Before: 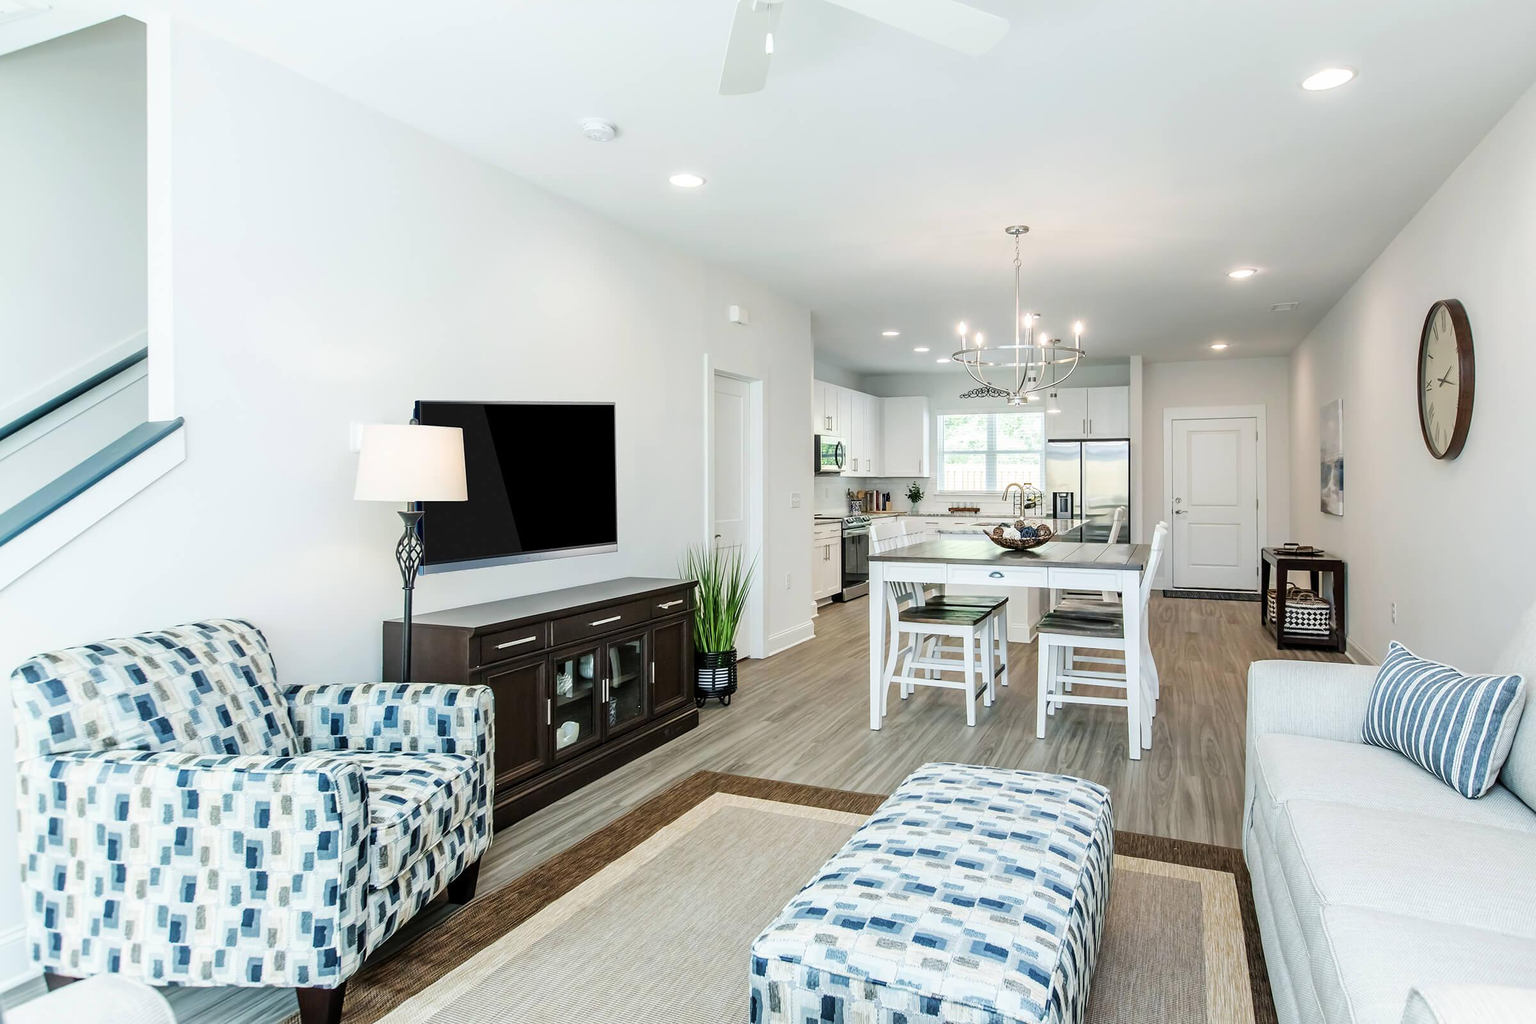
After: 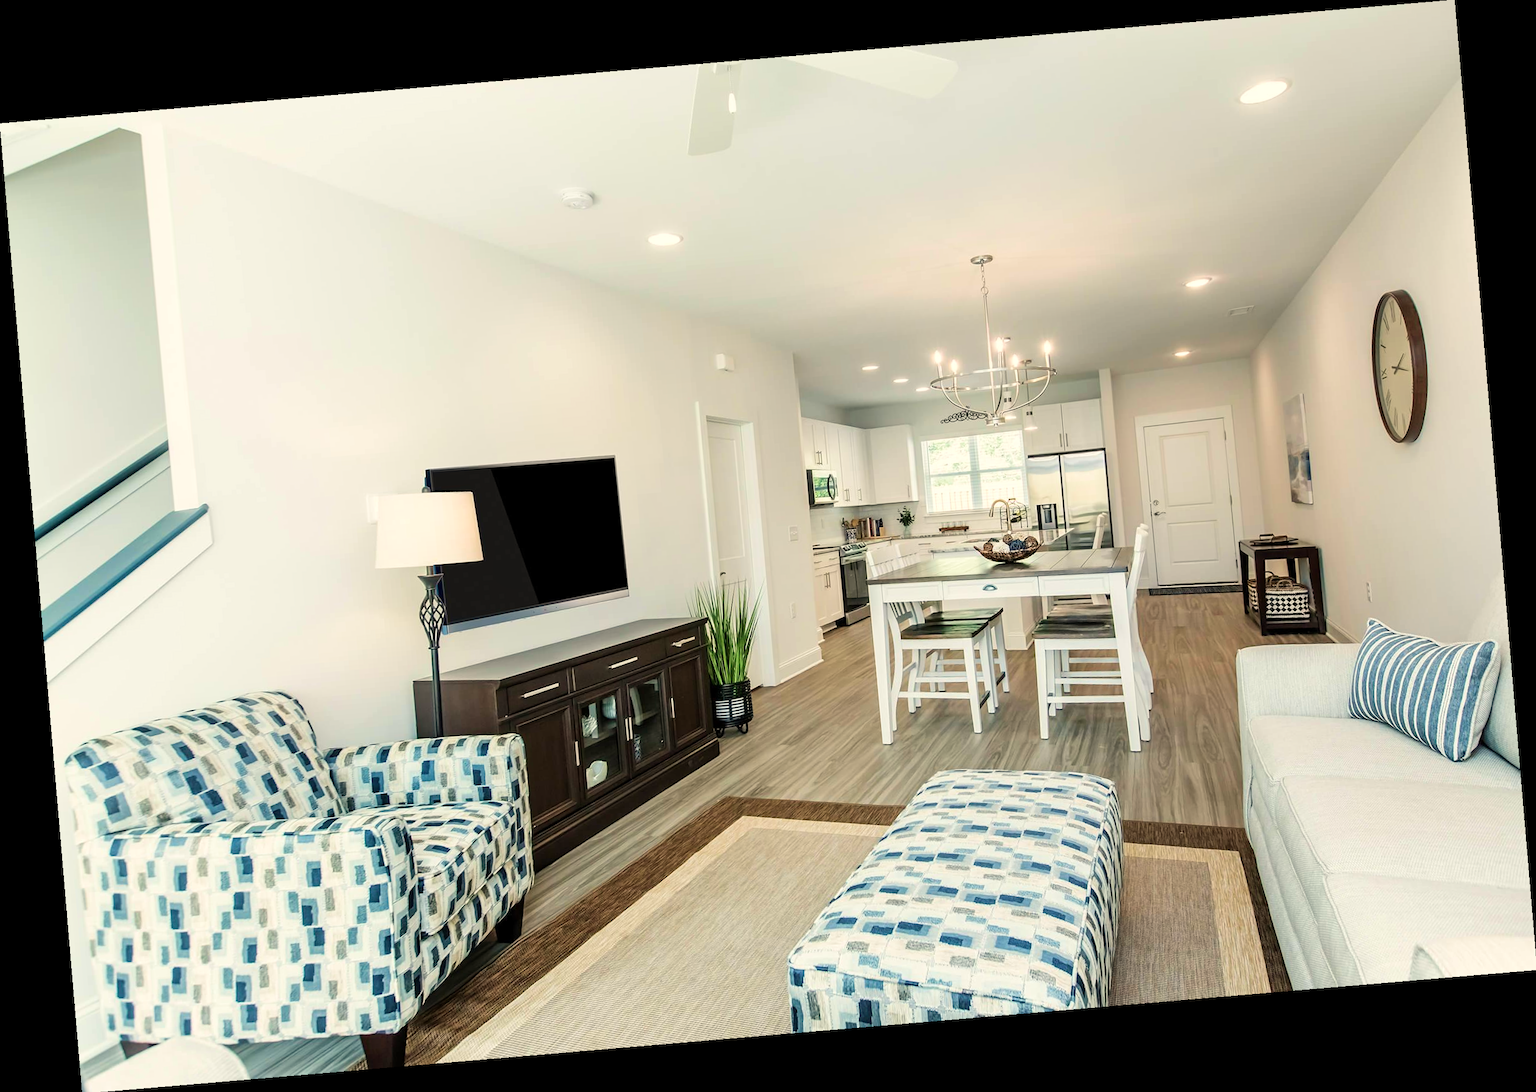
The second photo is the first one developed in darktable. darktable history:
white balance: red 1.045, blue 0.932
rotate and perspective: rotation -4.86°, automatic cropping off
tone equalizer: on, module defaults
velvia: on, module defaults
